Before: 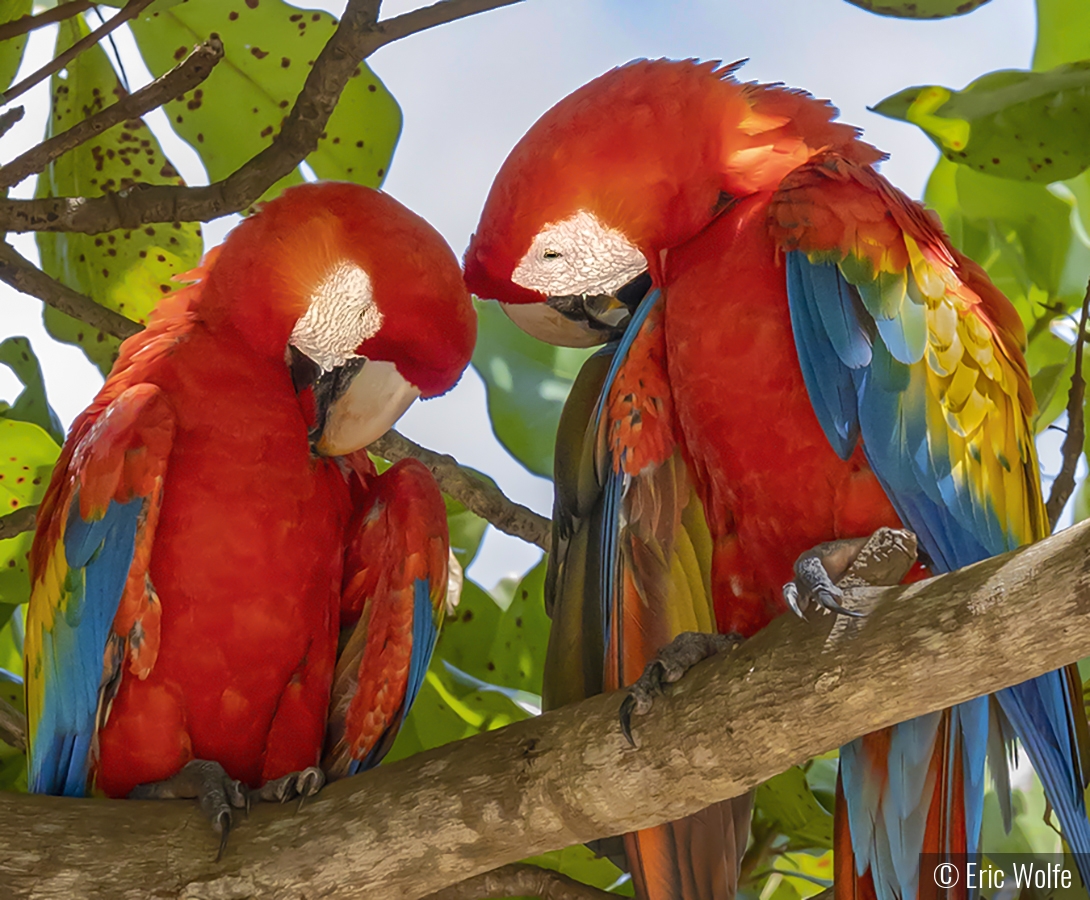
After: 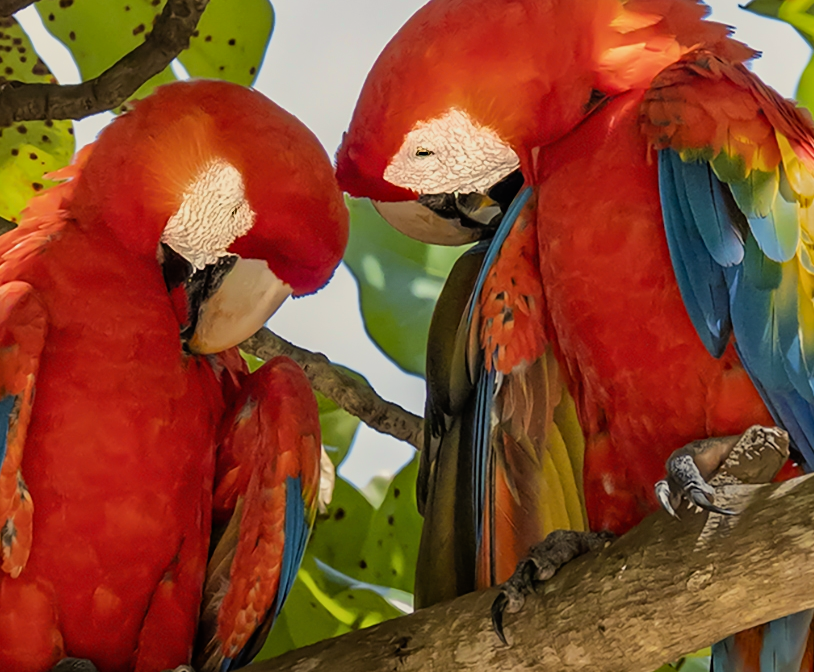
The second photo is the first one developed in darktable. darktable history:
white balance: red 1.029, blue 0.92
filmic rgb: black relative exposure -11.88 EV, white relative exposure 5.43 EV, threshold 3 EV, hardness 4.49, latitude 50%, contrast 1.14, color science v5 (2021), contrast in shadows safe, contrast in highlights safe, enable highlight reconstruction true
haze removal: compatibility mode true, adaptive false
crop and rotate: left 11.831%, top 11.346%, right 13.429%, bottom 13.899%
